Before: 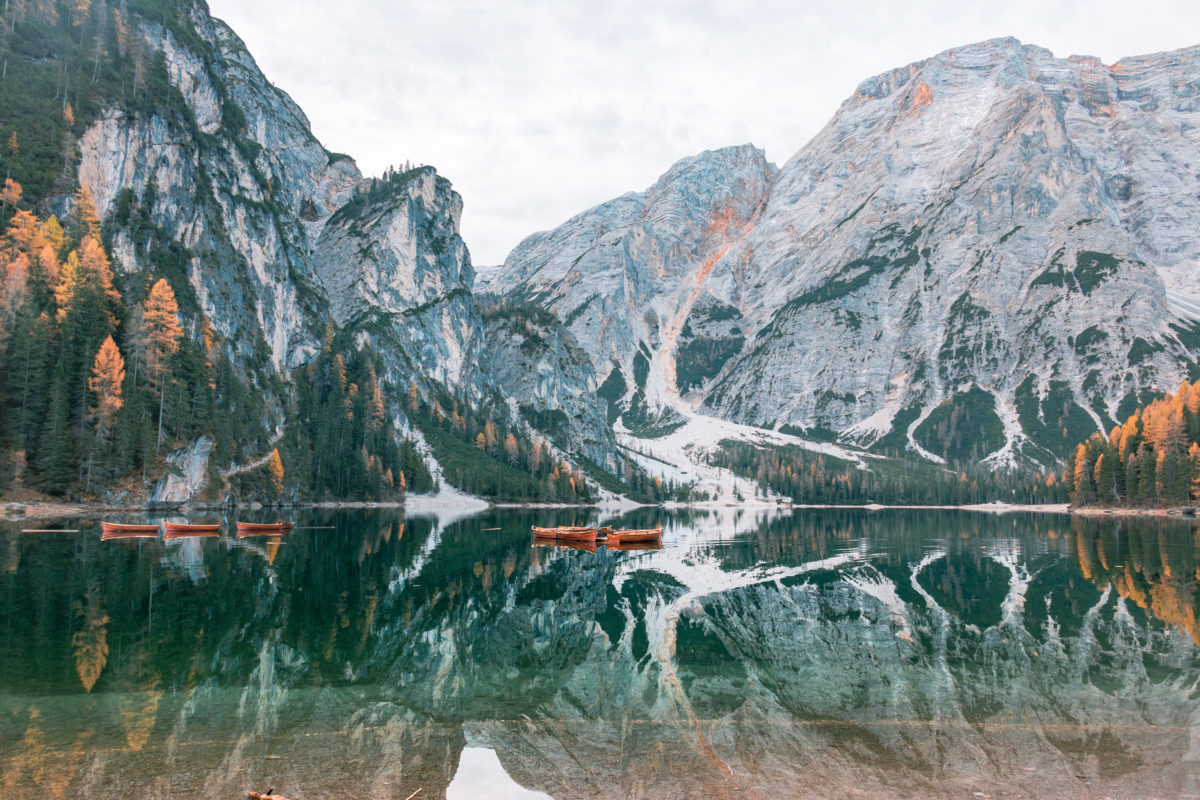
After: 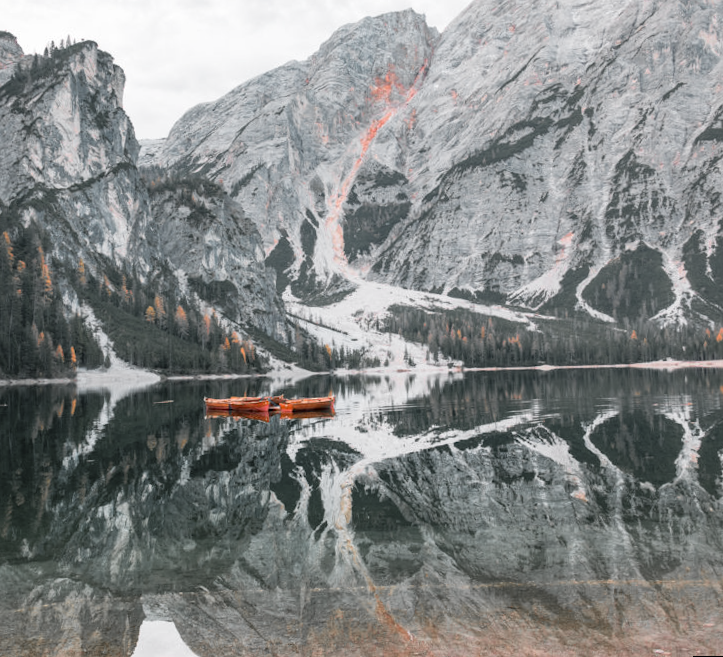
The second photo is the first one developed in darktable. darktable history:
crop and rotate: left 28.256%, top 17.734%, right 12.656%, bottom 3.573%
color zones: curves: ch1 [(0, 0.638) (0.193, 0.442) (0.286, 0.15) (0.429, 0.14) (0.571, 0.142) (0.714, 0.154) (0.857, 0.175) (1, 0.638)]
rotate and perspective: rotation -1.77°, lens shift (horizontal) 0.004, automatic cropping off
